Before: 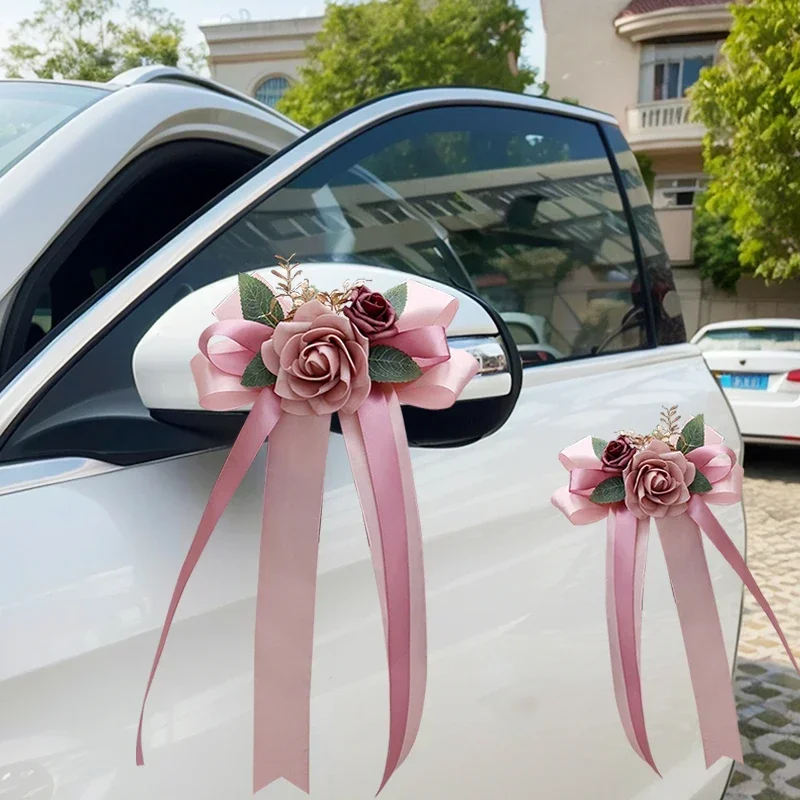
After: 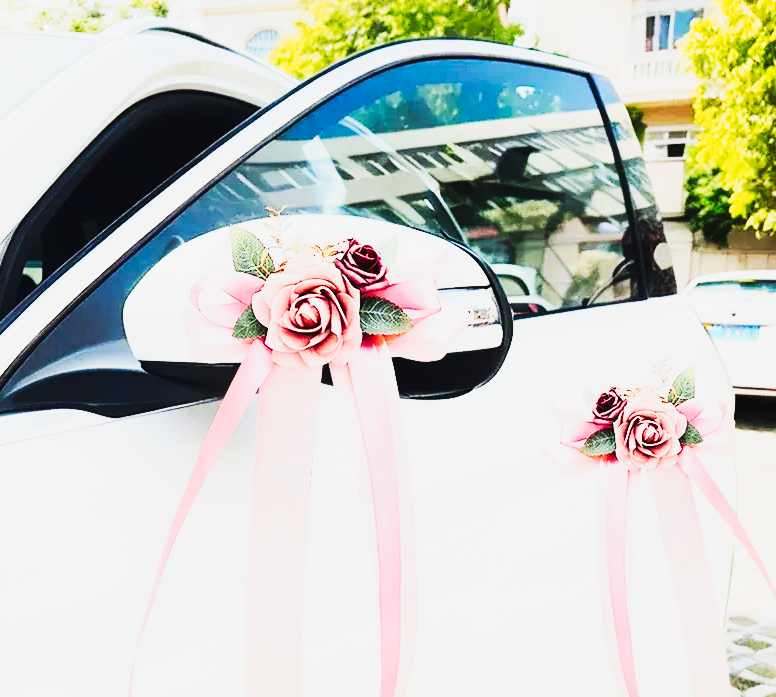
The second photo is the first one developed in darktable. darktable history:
base curve: curves: ch0 [(0, 0) (0.036, 0.025) (0.121, 0.166) (0.206, 0.329) (0.605, 0.79) (1, 1)], preserve colors none
tone equalizer: -7 EV 0.153 EV, -6 EV 0.591 EV, -5 EV 1.11 EV, -4 EV 1.35 EV, -3 EV 1.12 EV, -2 EV 0.6 EV, -1 EV 0.163 EV, edges refinement/feathering 500, mask exposure compensation -1.57 EV, preserve details no
tone curve: curves: ch0 [(0, 0.026) (0.172, 0.194) (0.398, 0.437) (0.469, 0.544) (0.612, 0.741) (0.845, 0.926) (1, 0.968)]; ch1 [(0, 0) (0.437, 0.453) (0.472, 0.467) (0.502, 0.502) (0.531, 0.546) (0.574, 0.583) (0.617, 0.64) (0.699, 0.749) (0.859, 0.919) (1, 1)]; ch2 [(0, 0) (0.33, 0.301) (0.421, 0.443) (0.476, 0.502) (0.511, 0.504) (0.553, 0.553) (0.595, 0.586) (0.664, 0.664) (1, 1)], preserve colors none
crop: left 1.17%, top 6.098%, right 1.74%, bottom 6.716%
